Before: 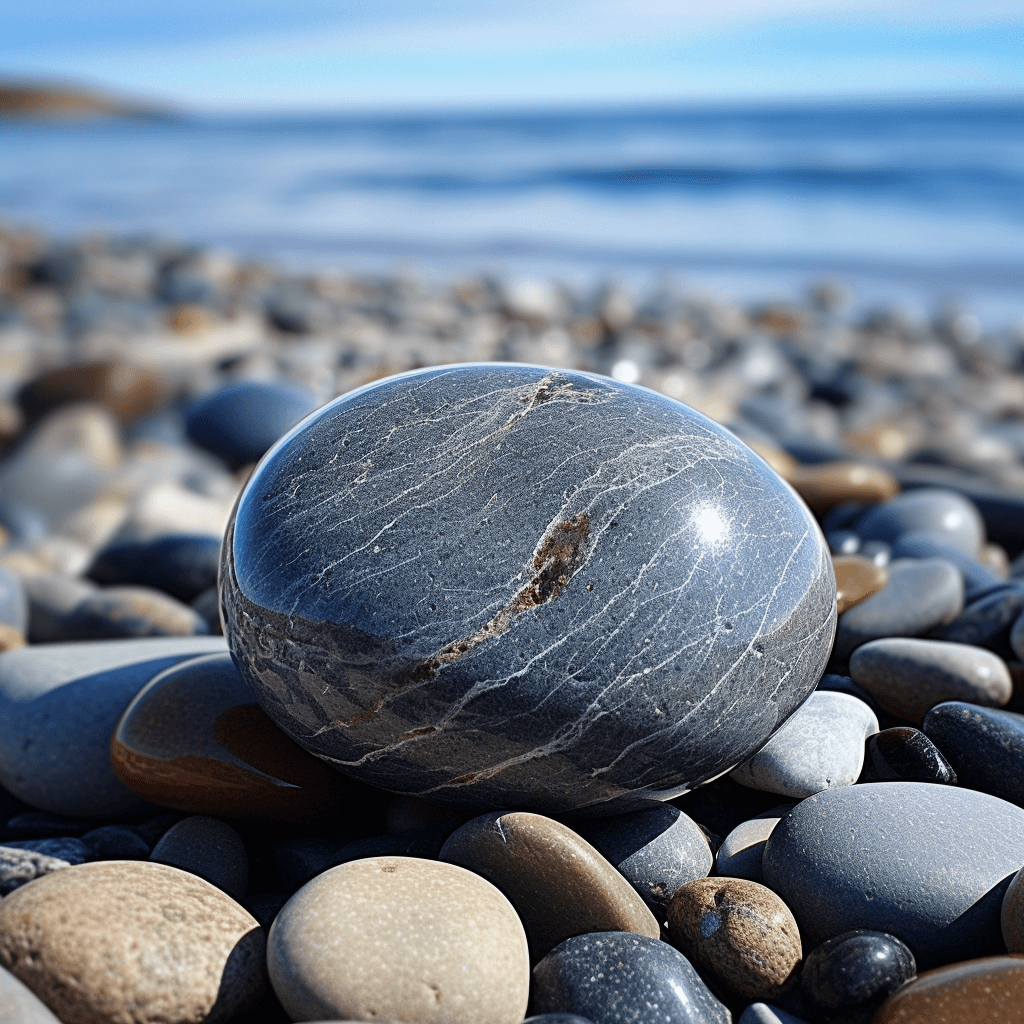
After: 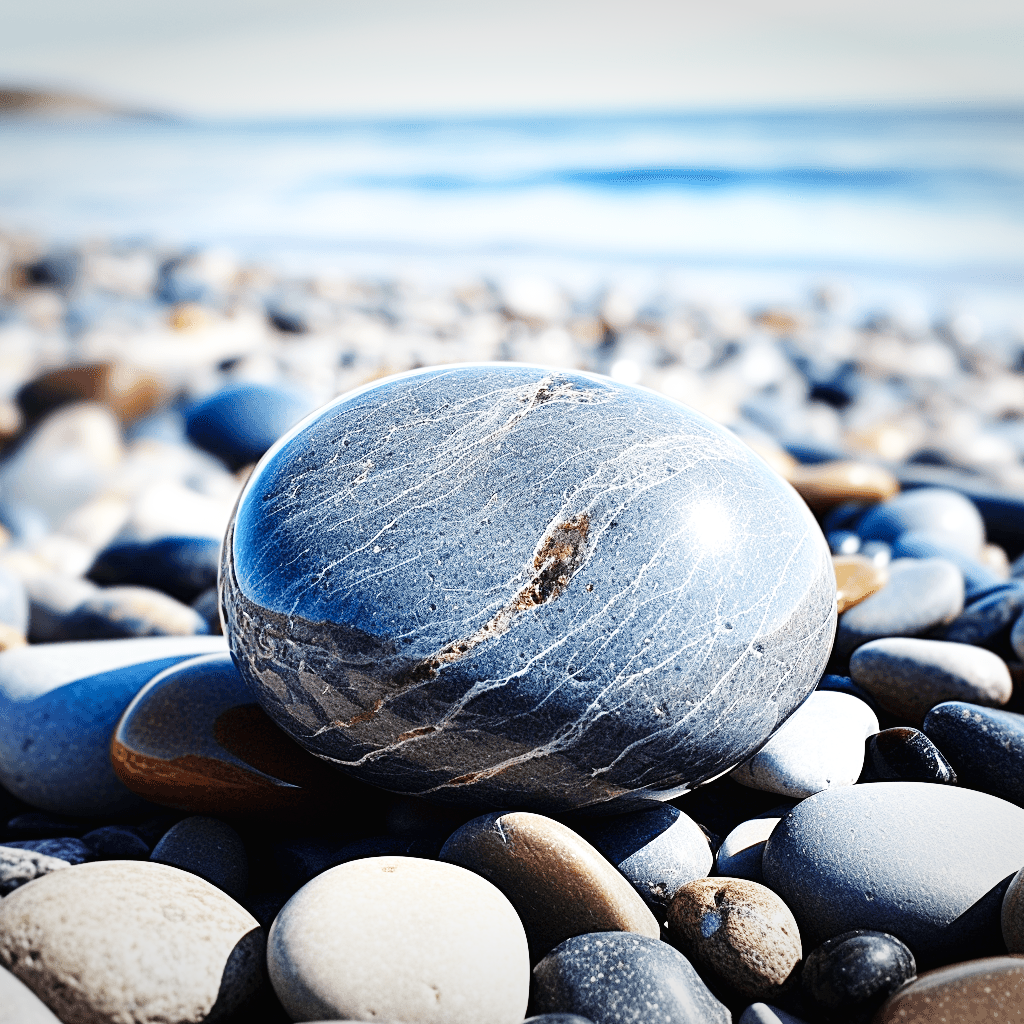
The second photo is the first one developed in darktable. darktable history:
exposure: exposure 0.2 EV, compensate highlight preservation false
vignetting: fall-off start 100%, brightness -0.282, width/height ratio 1.31
base curve: curves: ch0 [(0, 0.003) (0.001, 0.002) (0.006, 0.004) (0.02, 0.022) (0.048, 0.086) (0.094, 0.234) (0.162, 0.431) (0.258, 0.629) (0.385, 0.8) (0.548, 0.918) (0.751, 0.988) (1, 1)], preserve colors none
